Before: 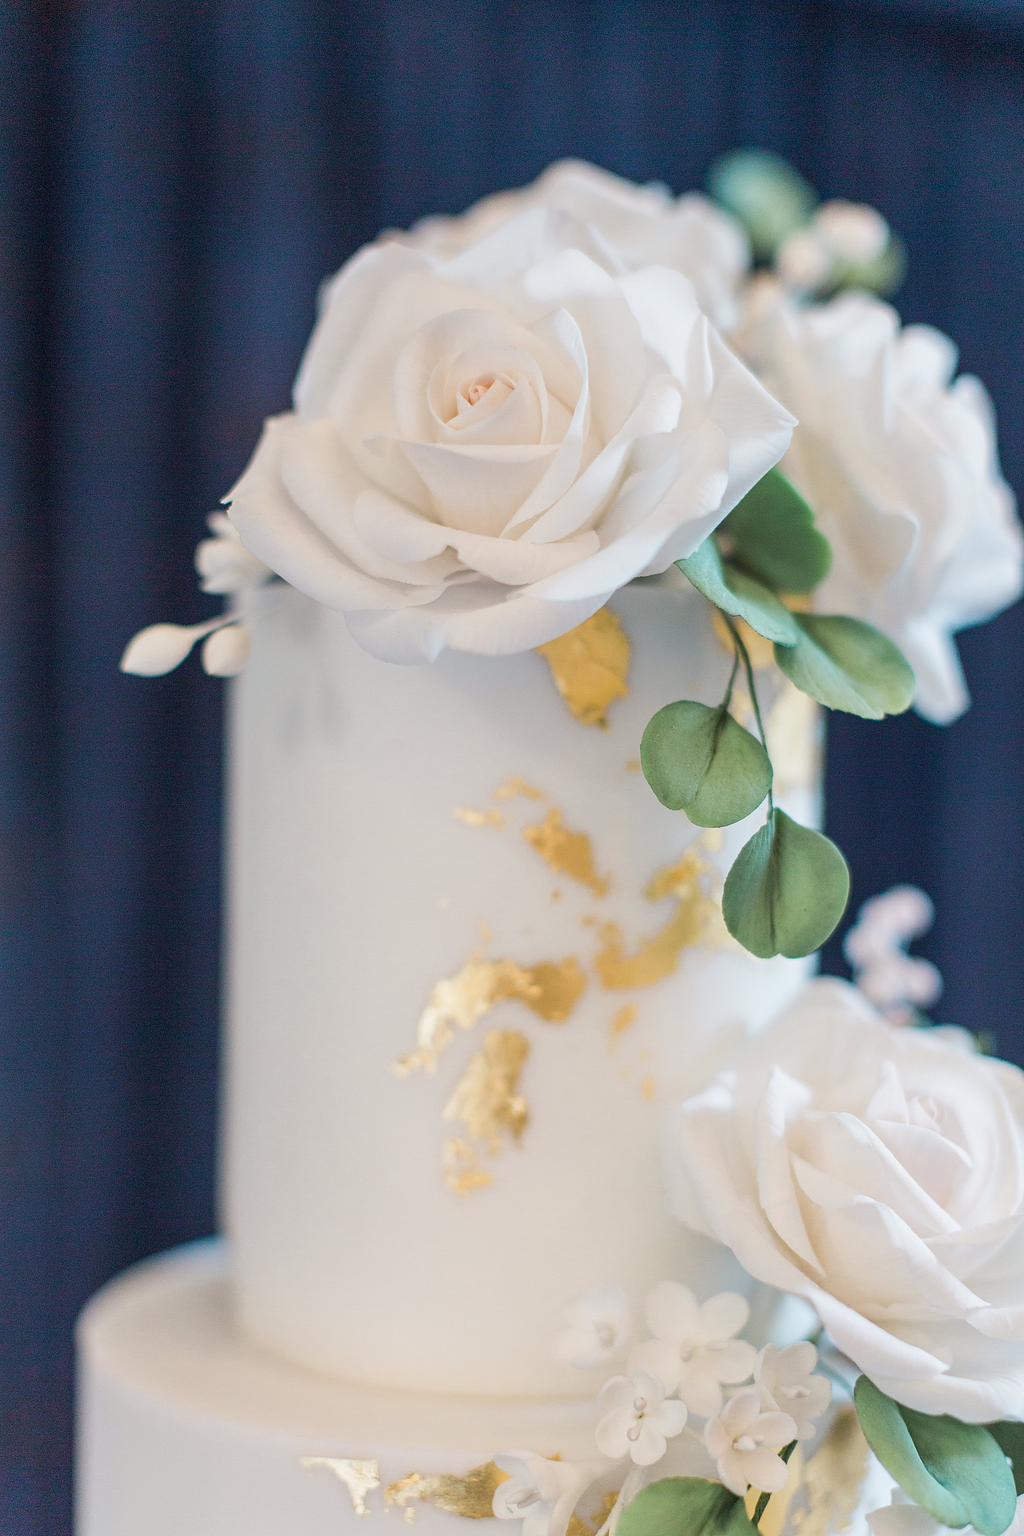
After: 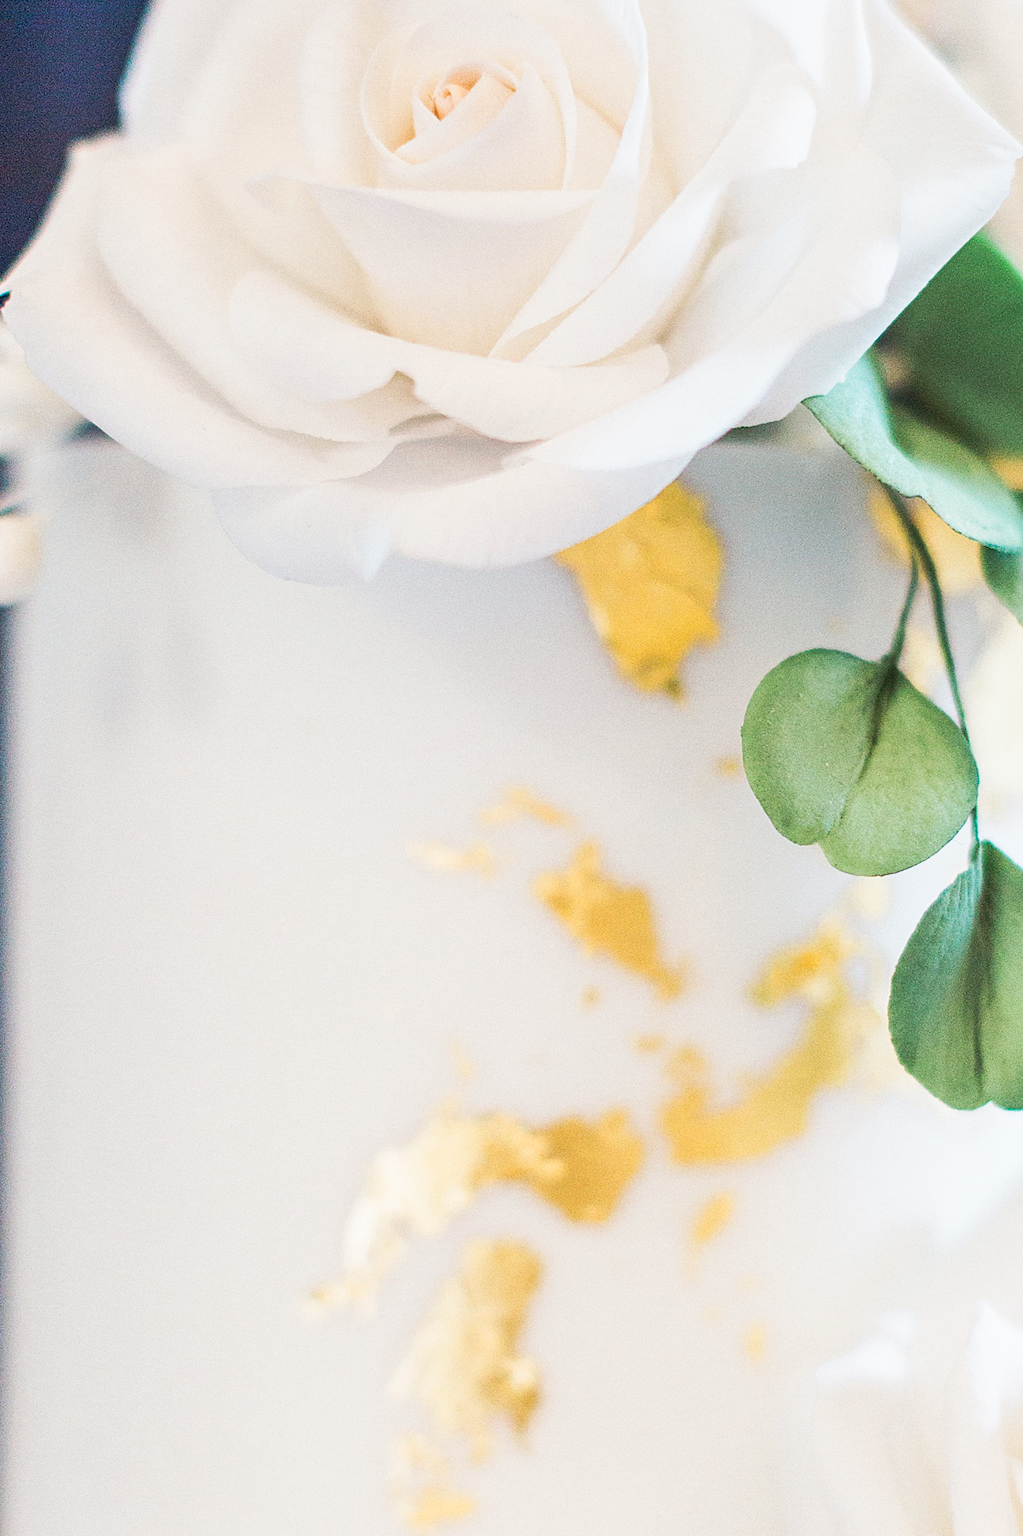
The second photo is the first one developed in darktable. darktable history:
tone curve: curves: ch0 [(0, 0) (0.003, 0.017) (0.011, 0.018) (0.025, 0.03) (0.044, 0.051) (0.069, 0.075) (0.1, 0.104) (0.136, 0.138) (0.177, 0.183) (0.224, 0.237) (0.277, 0.294) (0.335, 0.361) (0.399, 0.446) (0.468, 0.552) (0.543, 0.66) (0.623, 0.753) (0.709, 0.843) (0.801, 0.912) (0.898, 0.962) (1, 1)], preserve colors none
grain: coarseness 7.08 ISO, strength 21.67%, mid-tones bias 59.58%
crop and rotate: left 22.13%, top 22.054%, right 22.026%, bottom 22.102%
